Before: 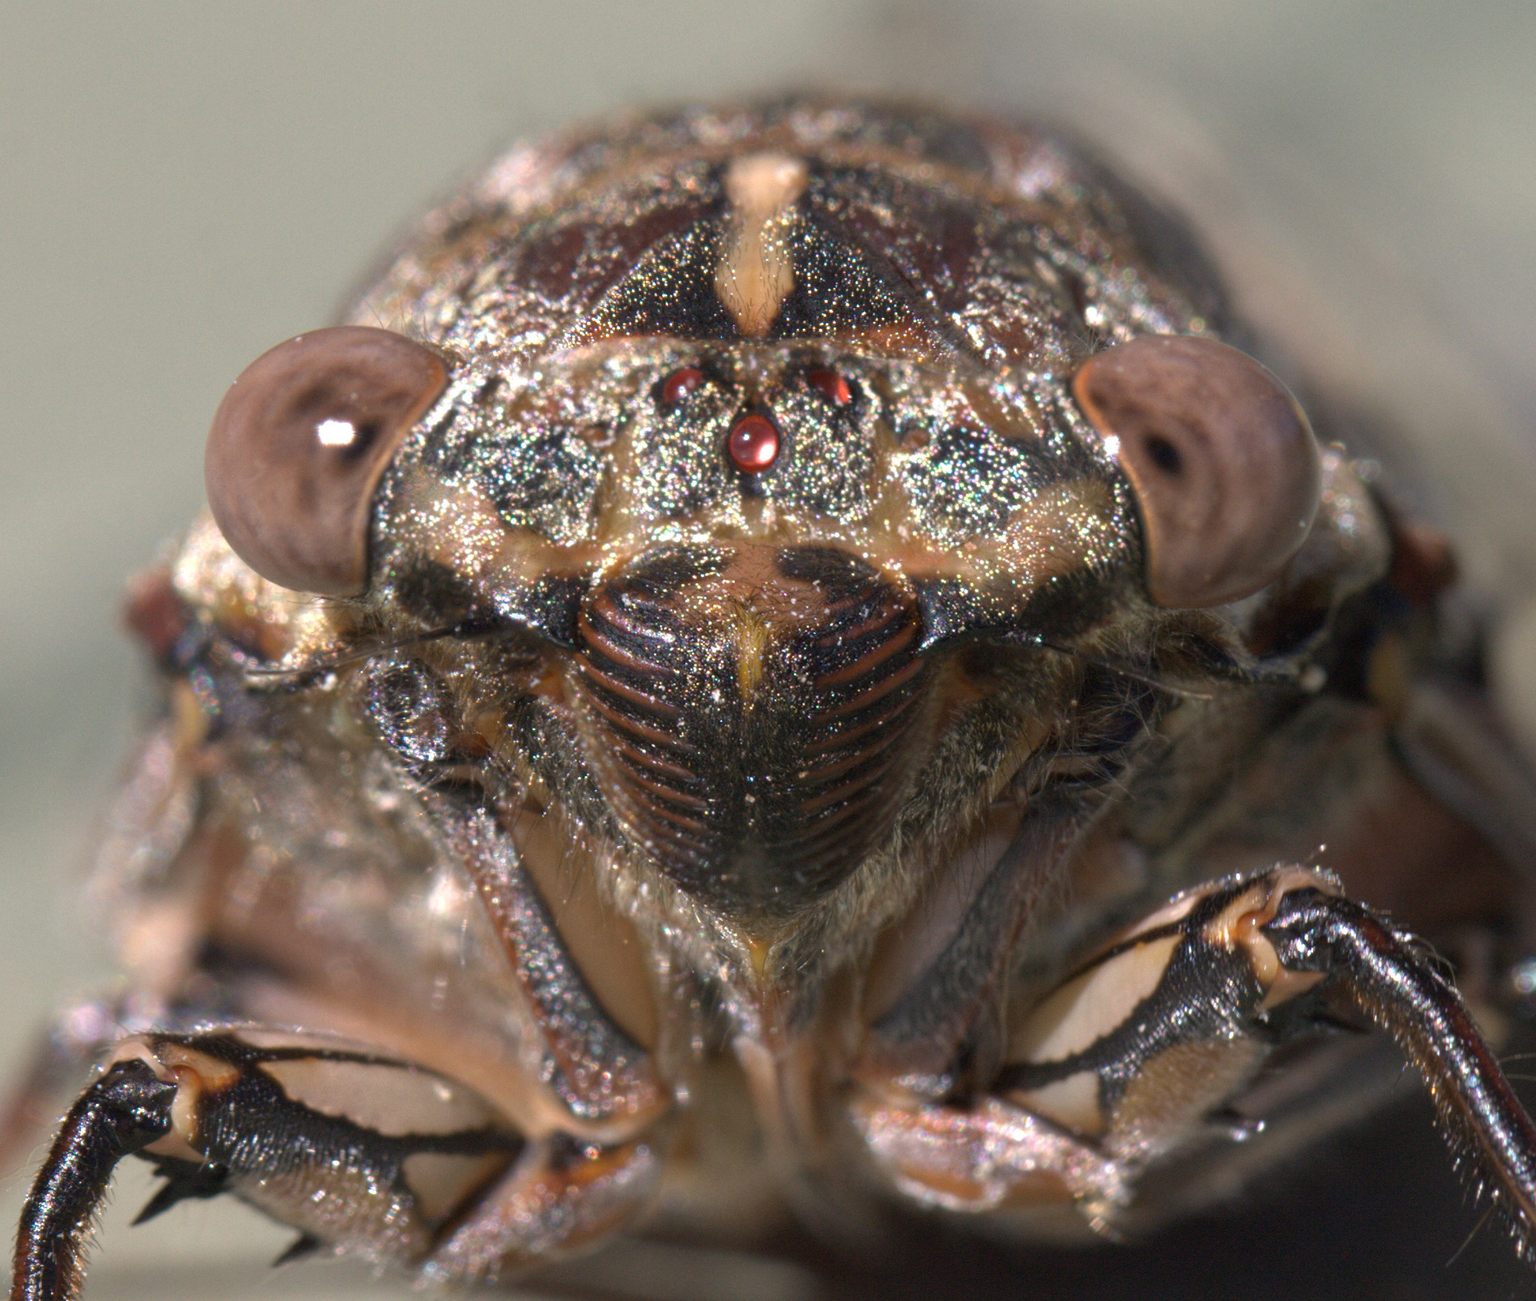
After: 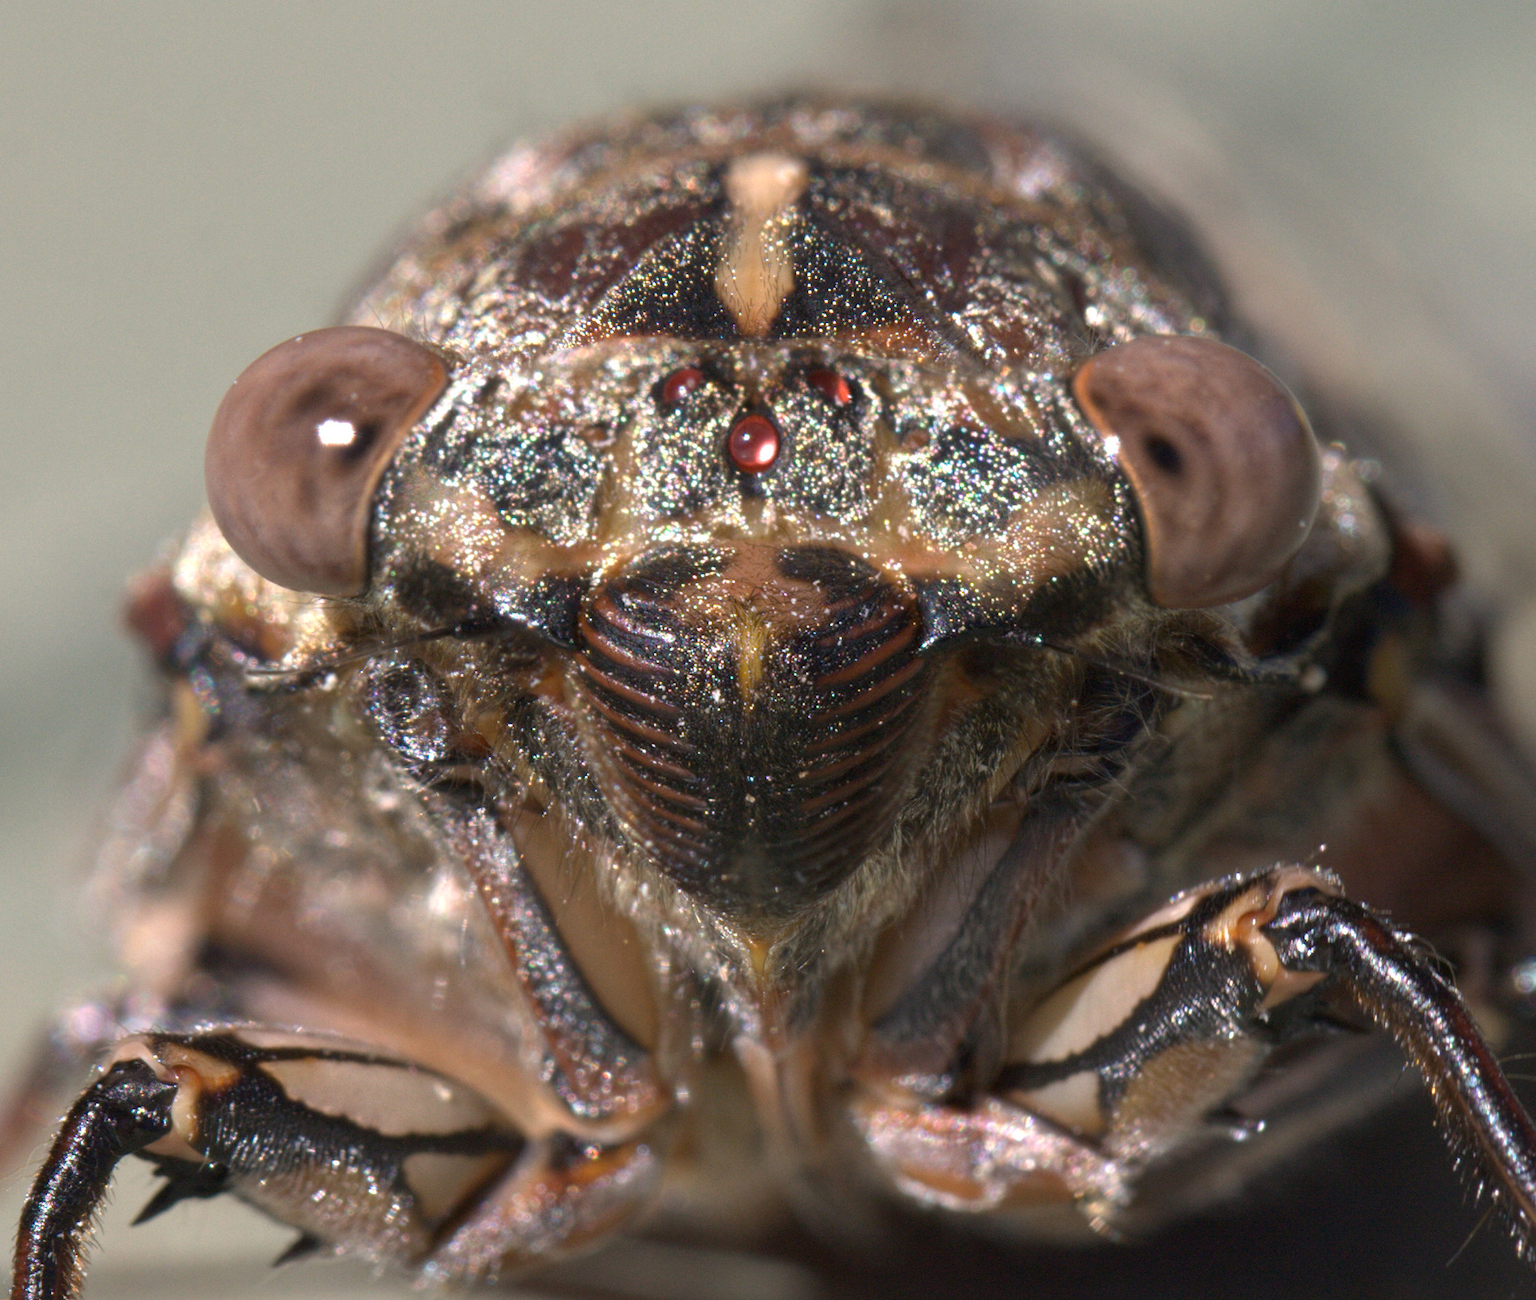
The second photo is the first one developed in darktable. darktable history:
contrast brightness saturation: contrast 0.075, saturation 0.016
